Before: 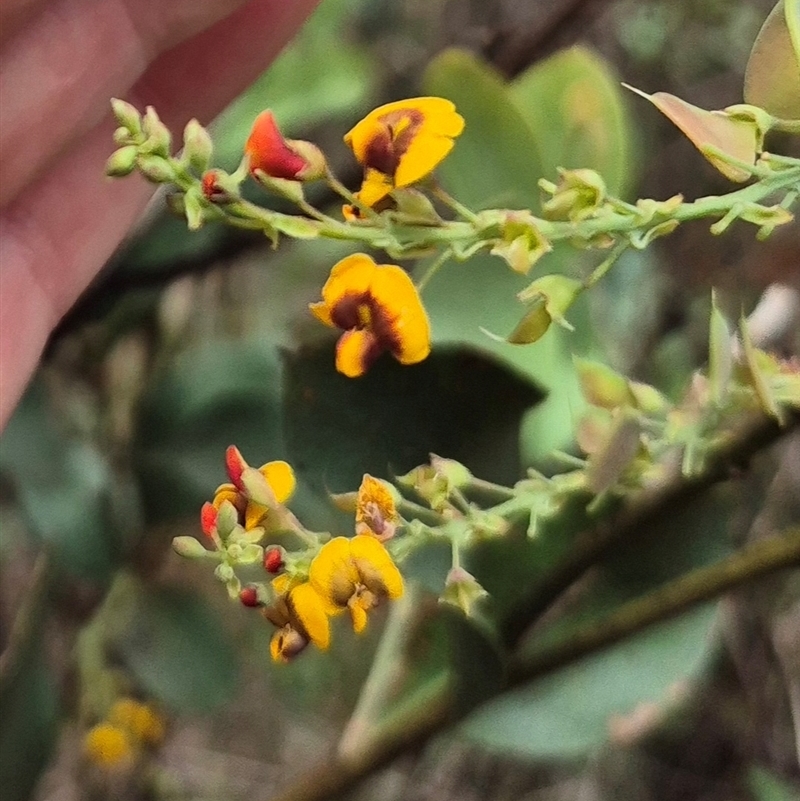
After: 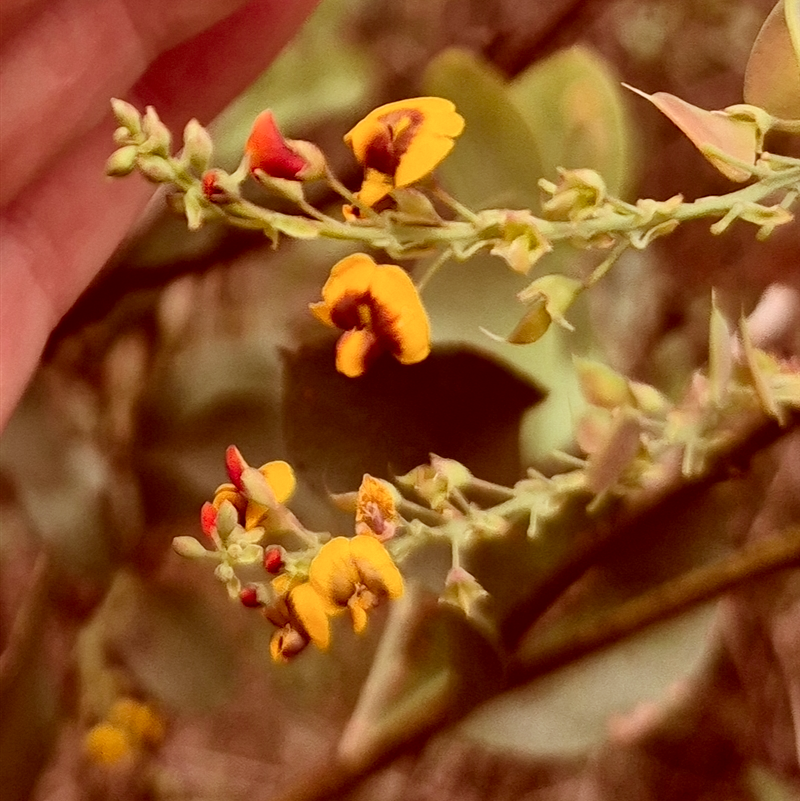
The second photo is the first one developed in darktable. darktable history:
color correction: highlights a* 9.35, highlights b* 8.6, shadows a* 39.46, shadows b* 39.43, saturation 0.792
